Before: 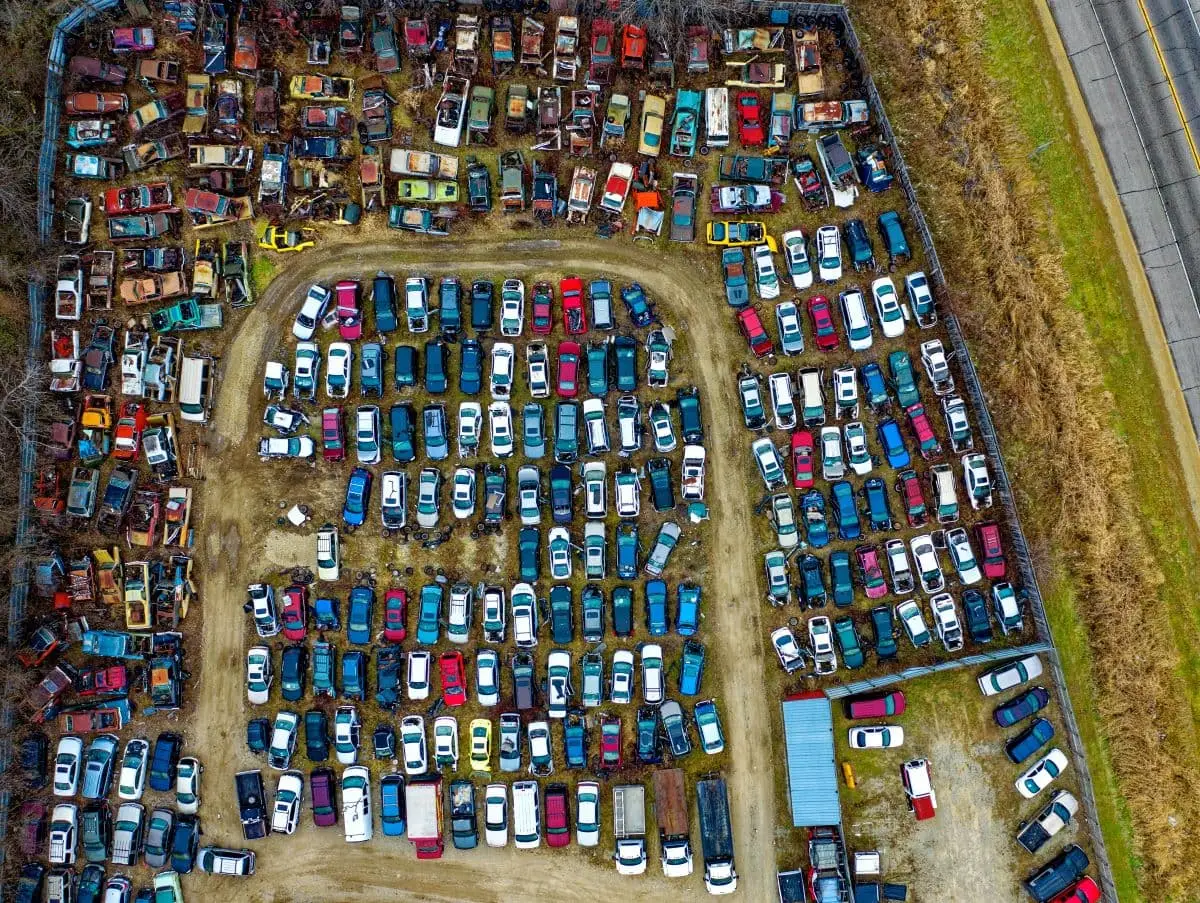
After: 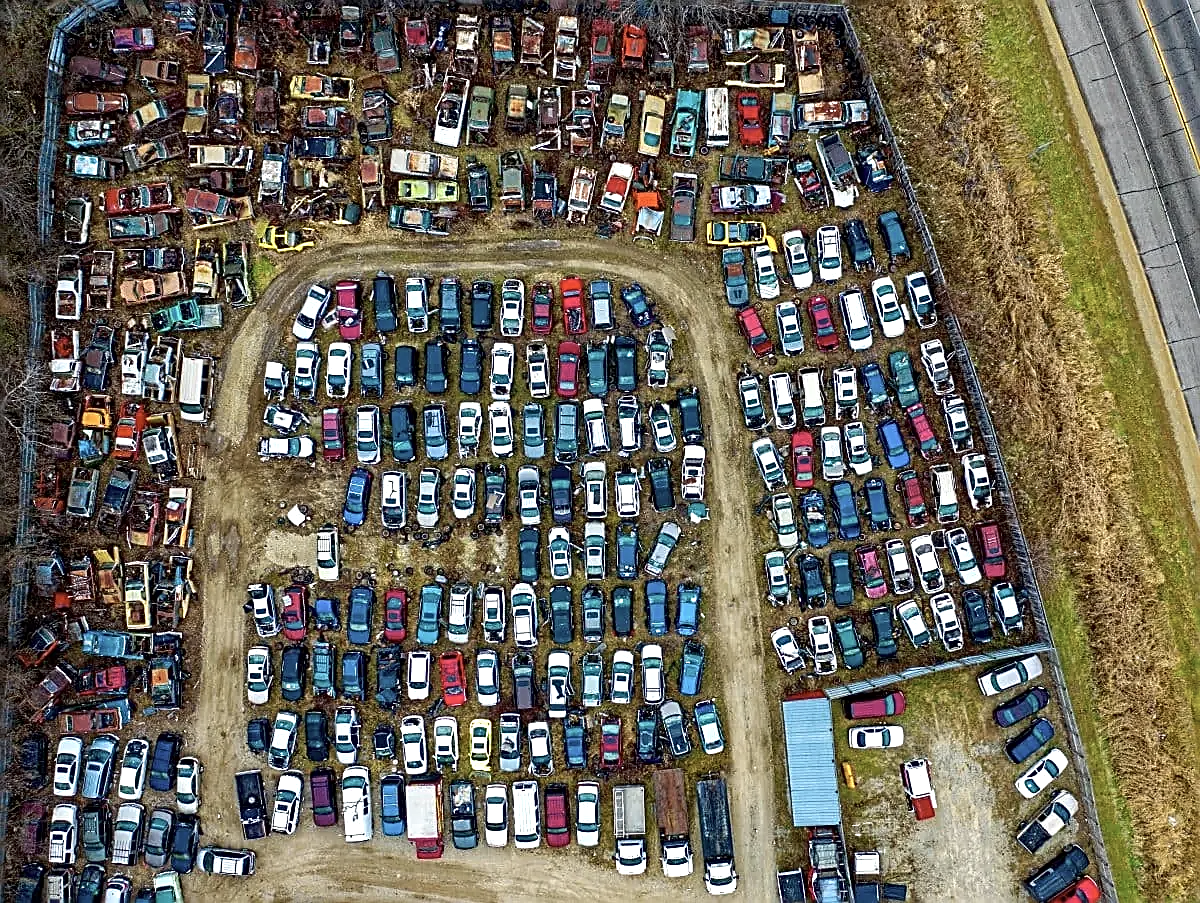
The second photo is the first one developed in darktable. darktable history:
exposure: black level correction 0.001, exposure 0.191 EV, compensate highlight preservation false
sharpen: amount 0.901
contrast brightness saturation: contrast 0.06, brightness -0.01, saturation -0.23
